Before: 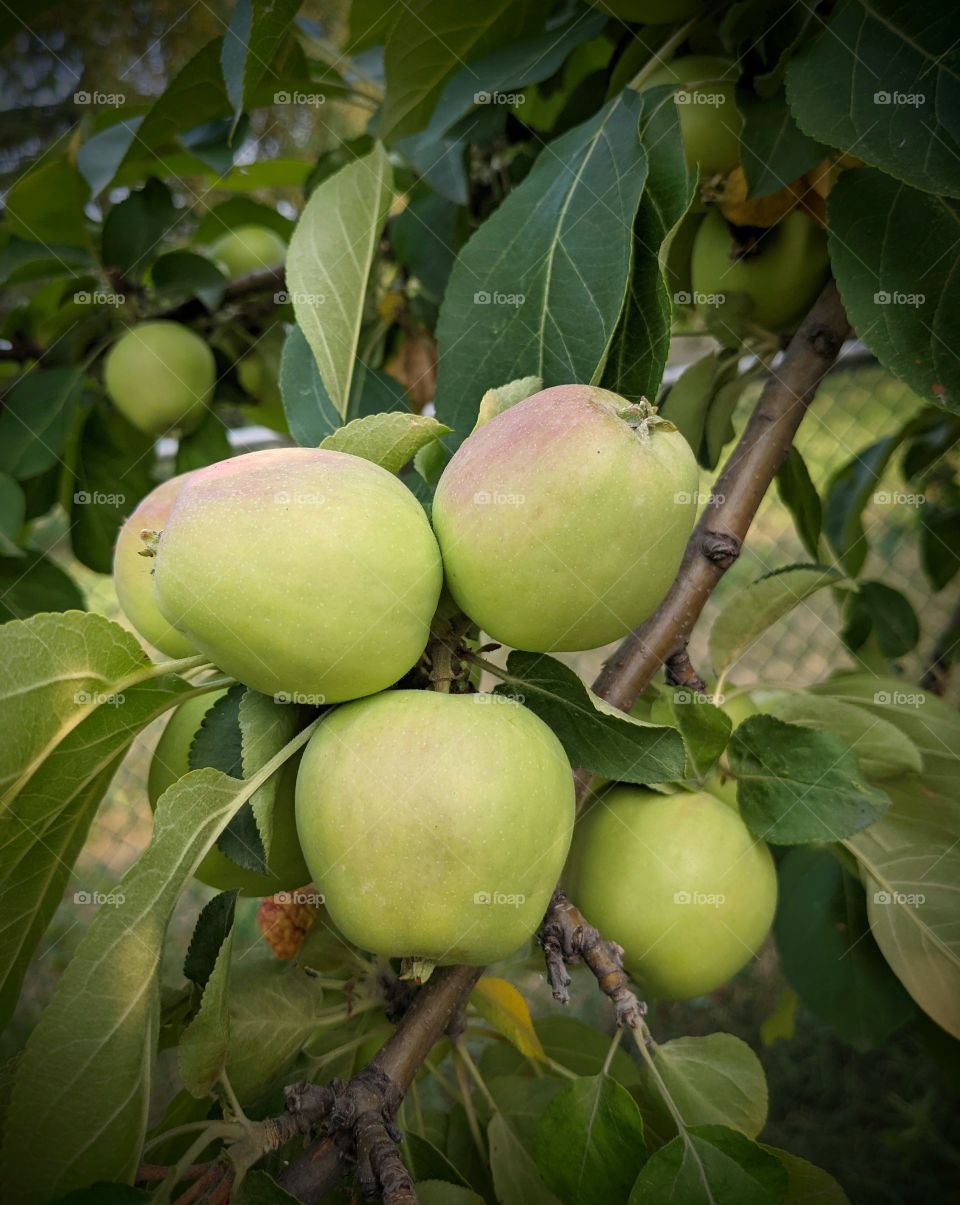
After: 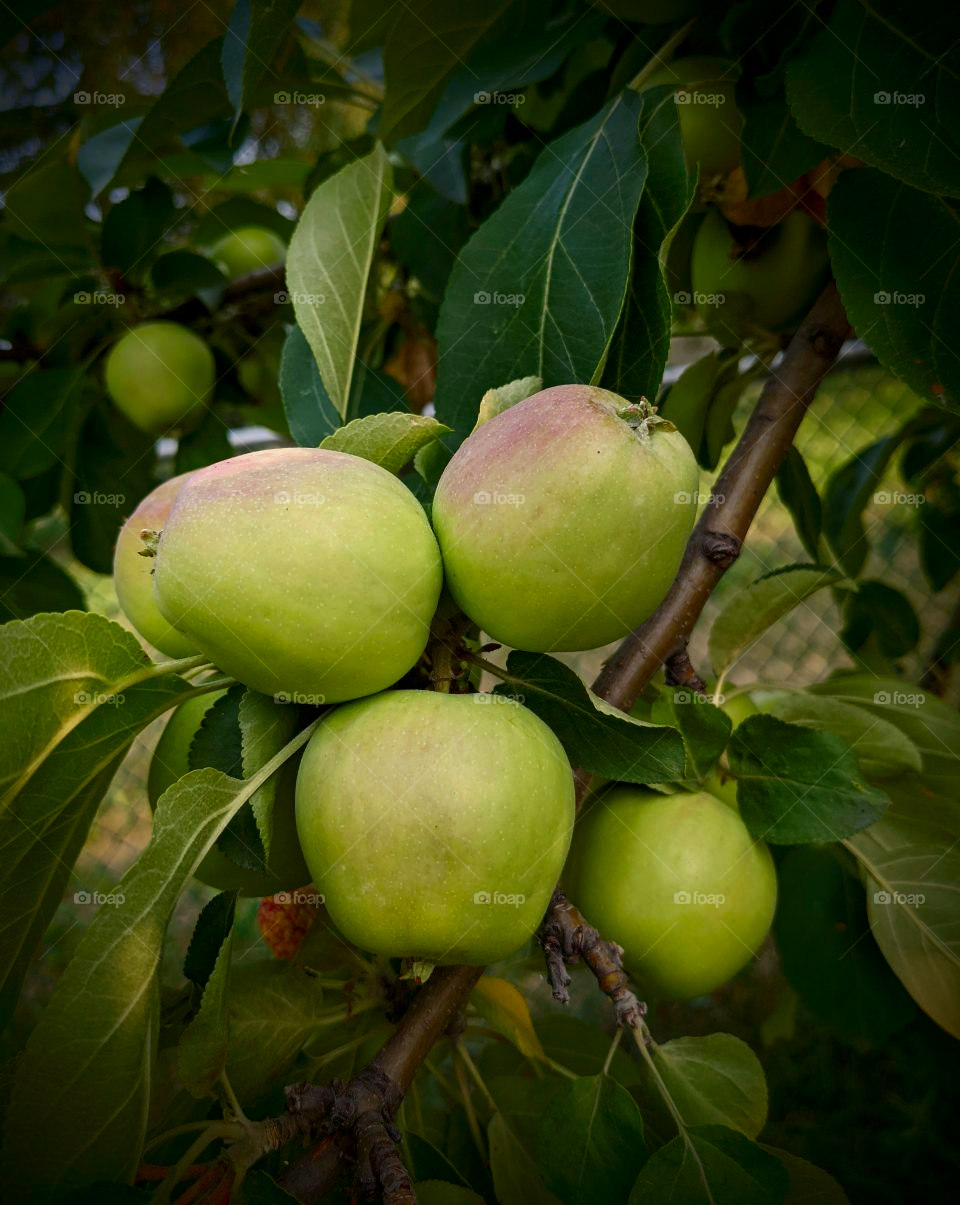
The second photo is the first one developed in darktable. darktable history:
contrast brightness saturation: brightness -0.253, saturation 0.195
